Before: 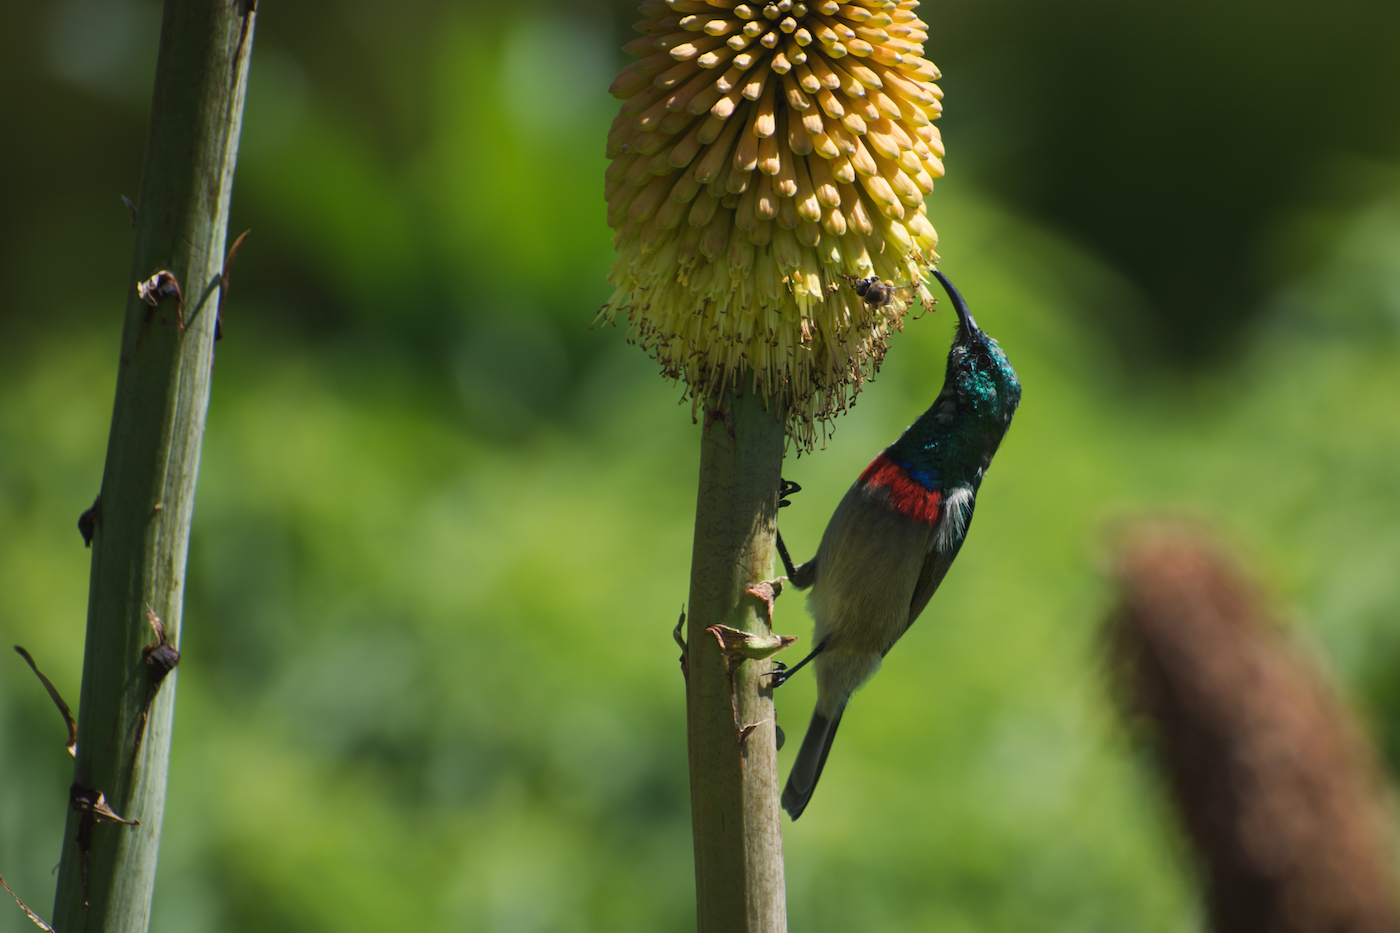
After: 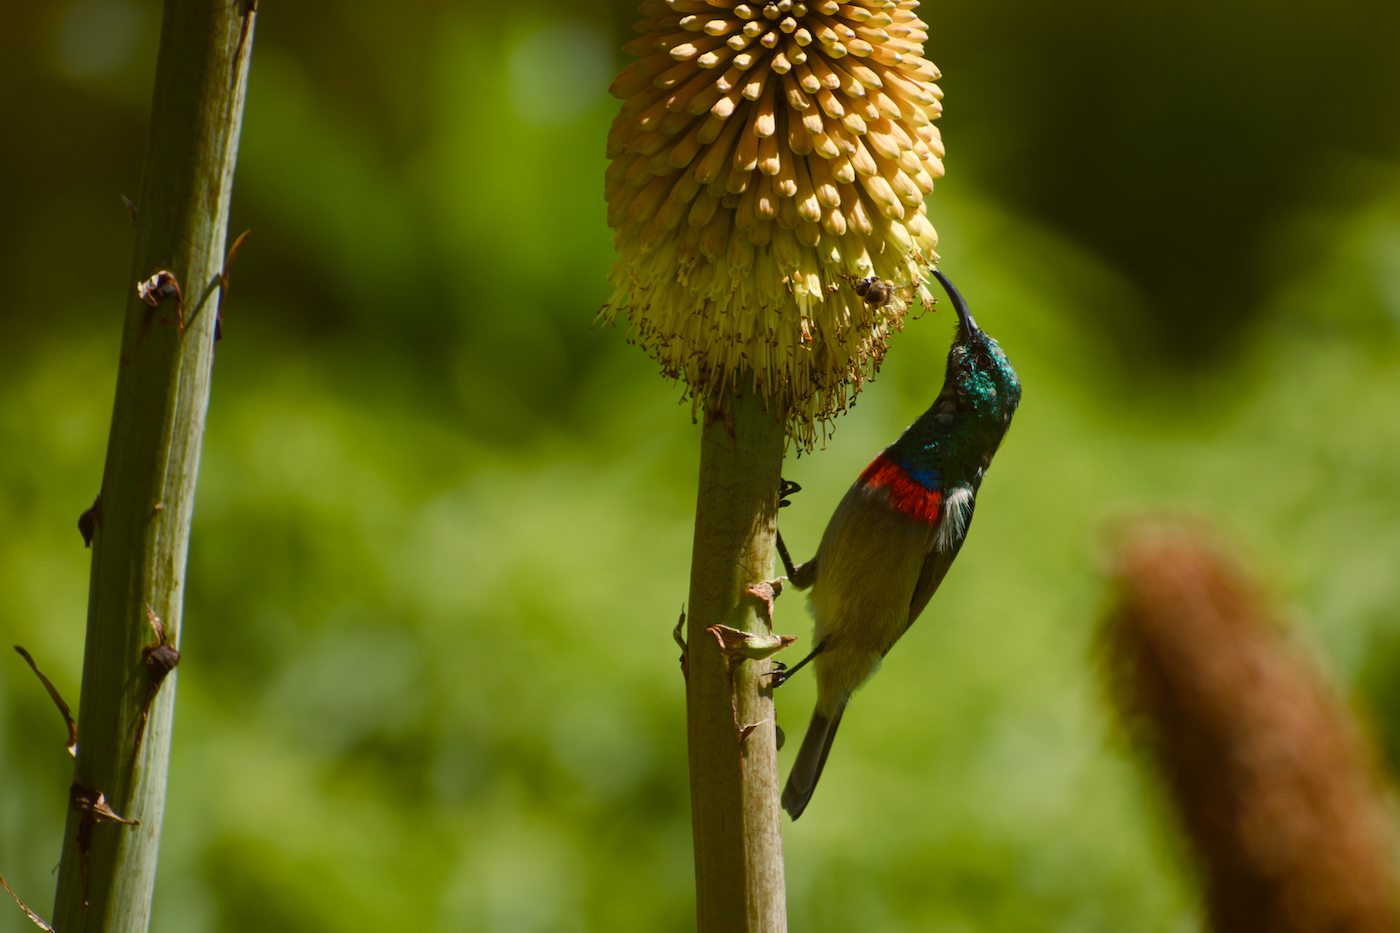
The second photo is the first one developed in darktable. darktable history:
color balance rgb: power › chroma 2.502%, power › hue 68.43°, perceptual saturation grading › global saturation 20%, perceptual saturation grading › highlights -49.103%, perceptual saturation grading › shadows 25.933%, global vibrance 20%
